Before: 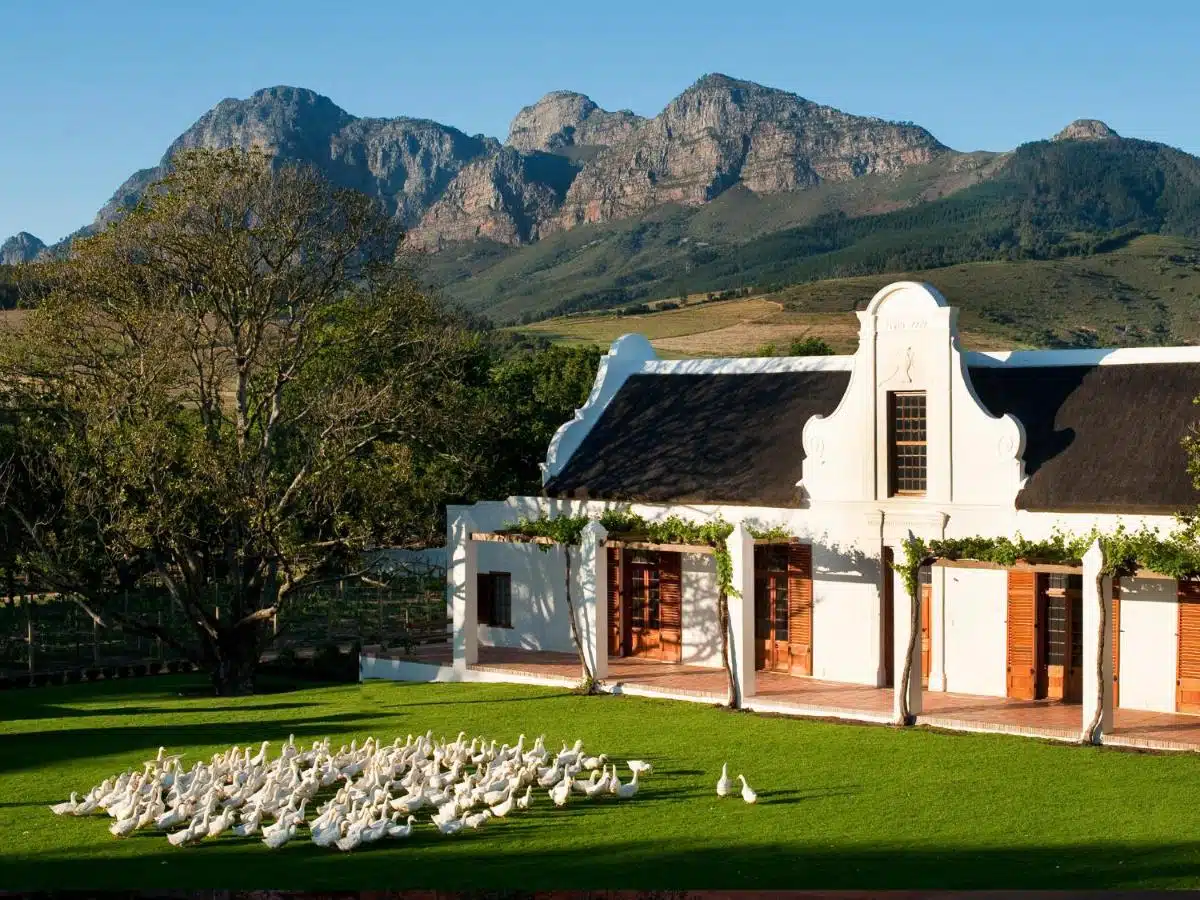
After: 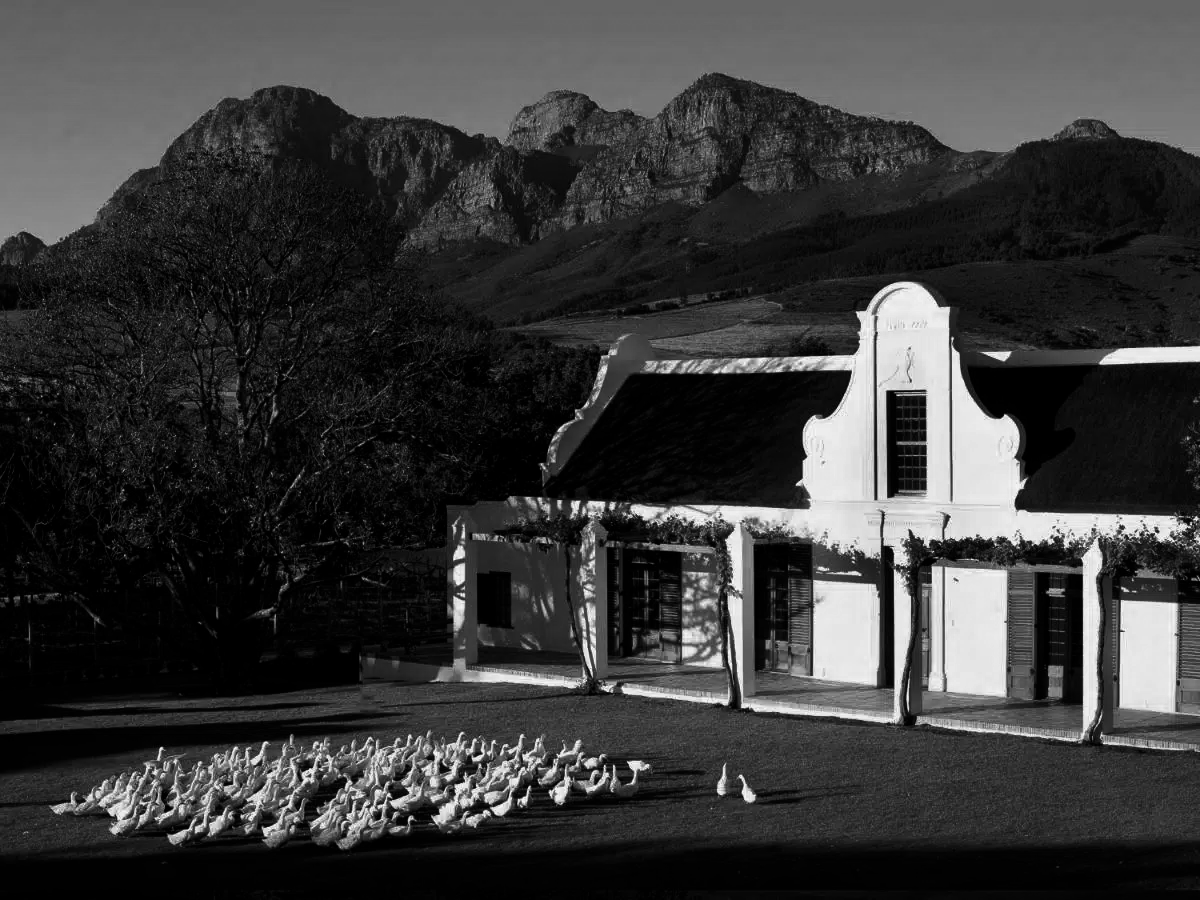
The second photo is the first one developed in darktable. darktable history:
contrast brightness saturation: contrast -0.03, brightness -0.59, saturation -1
exposure: compensate highlight preservation false
